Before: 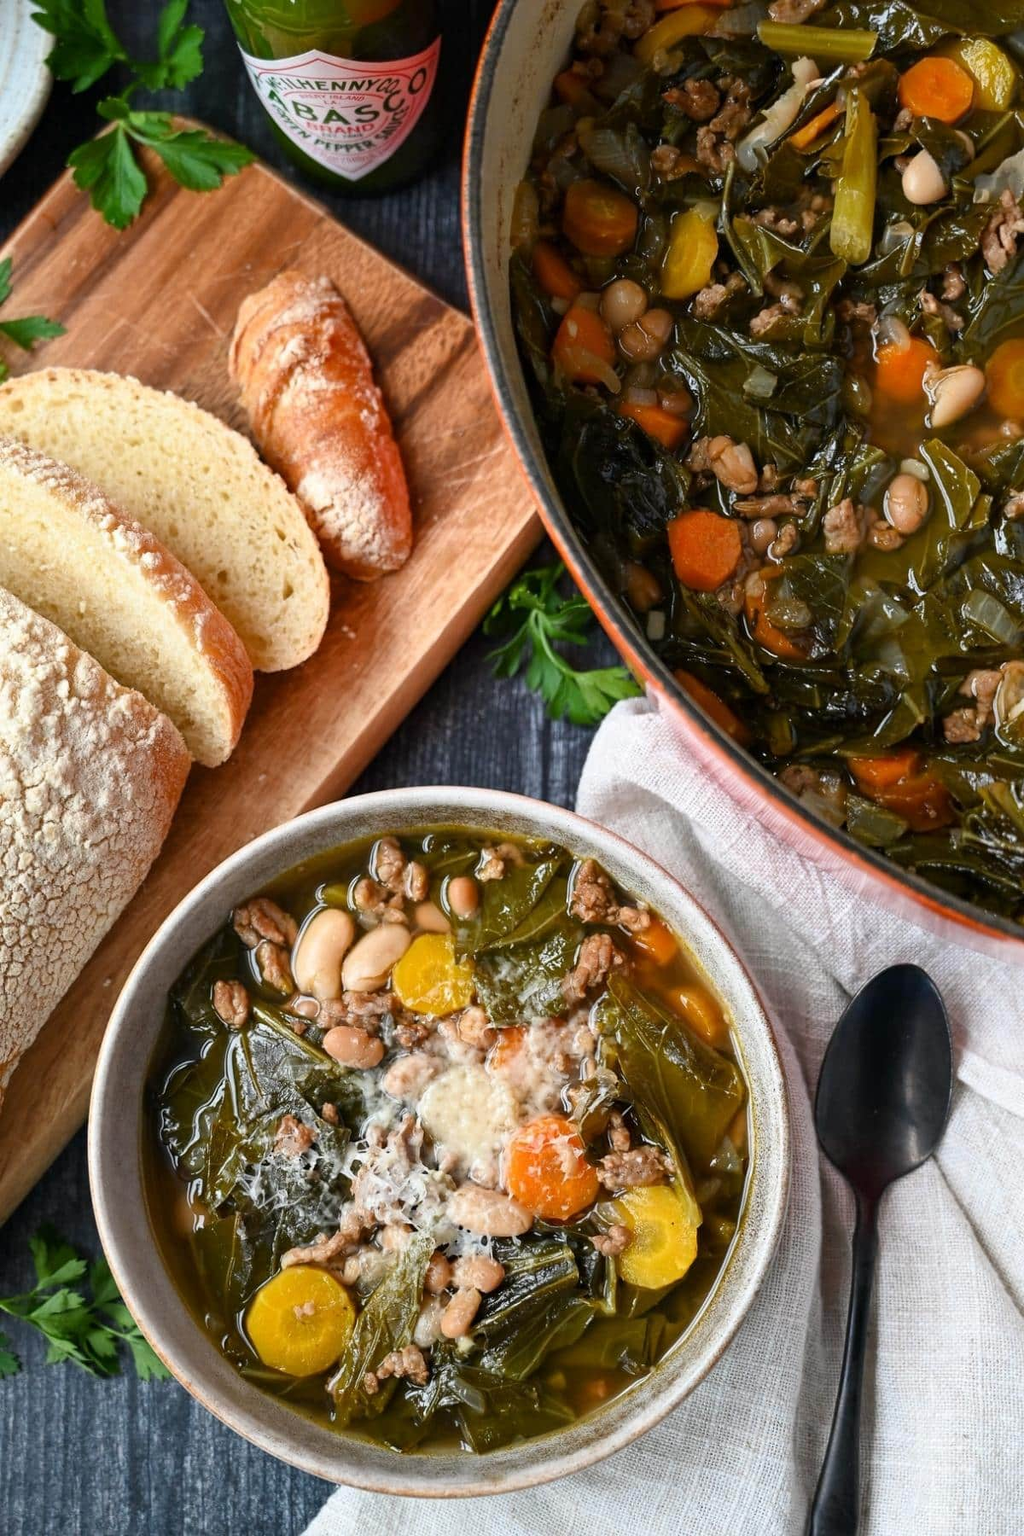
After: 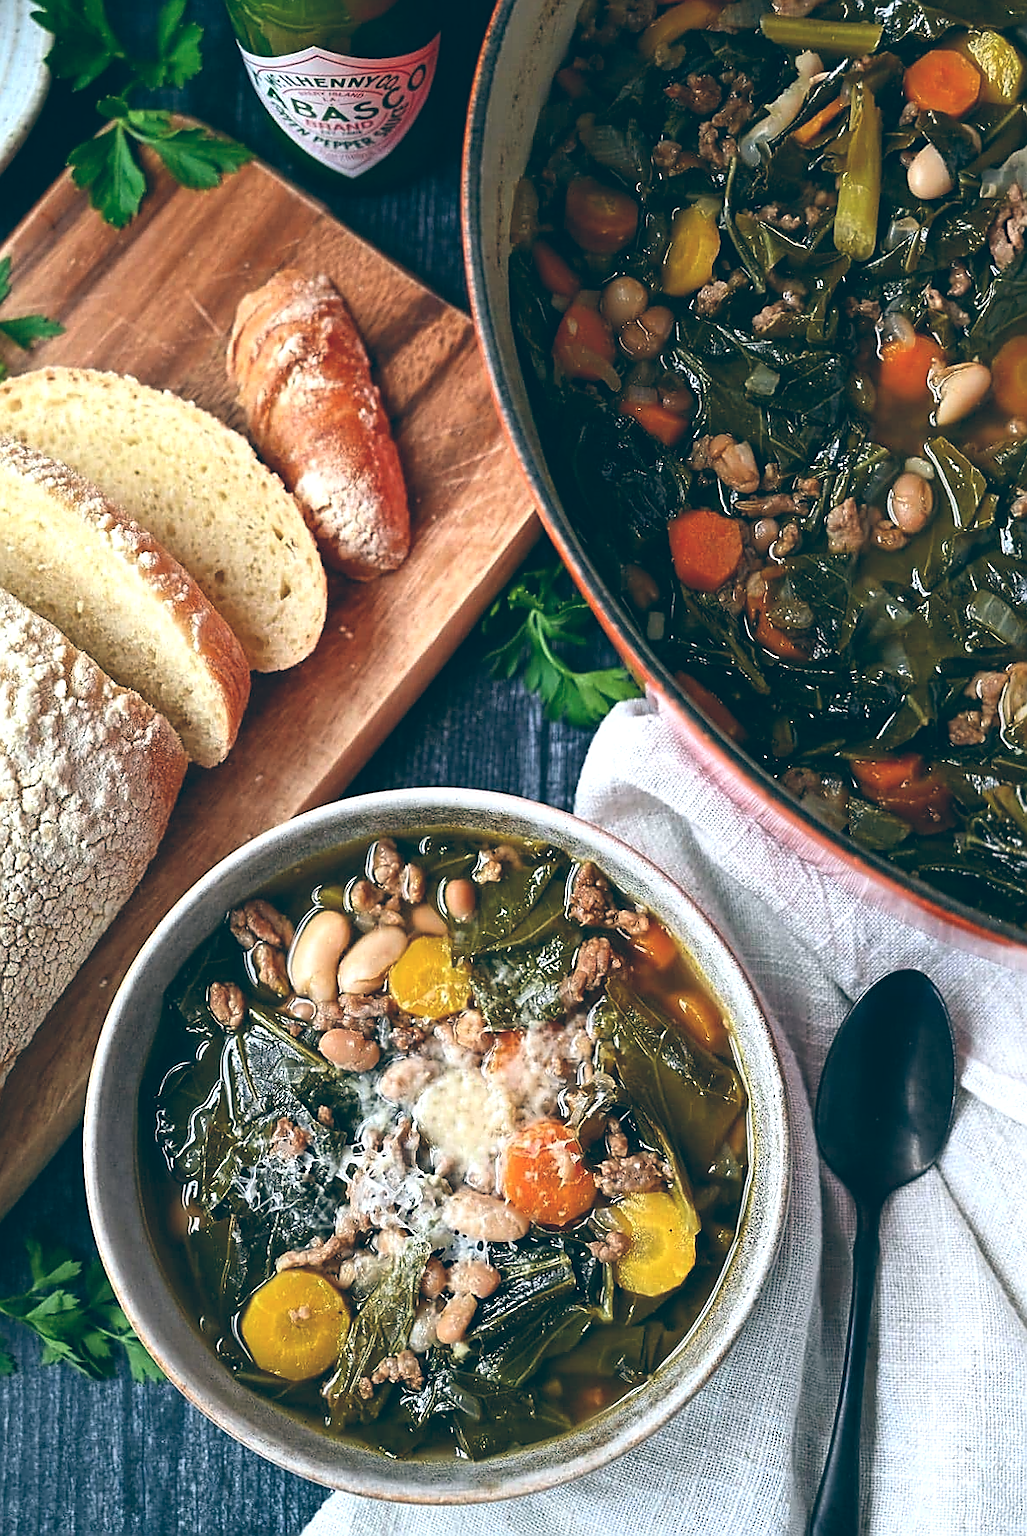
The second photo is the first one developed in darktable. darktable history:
rotate and perspective: rotation 0.192°, lens shift (horizontal) -0.015, crop left 0.005, crop right 0.996, crop top 0.006, crop bottom 0.99
white balance: red 0.982, blue 1.018
sharpen: radius 1.4, amount 1.25, threshold 0.7
color balance: lift [1.016, 0.983, 1, 1.017], gamma [0.958, 1, 1, 1], gain [0.981, 1.007, 0.993, 1.002], input saturation 118.26%, contrast 13.43%, contrast fulcrum 21.62%, output saturation 82.76%
